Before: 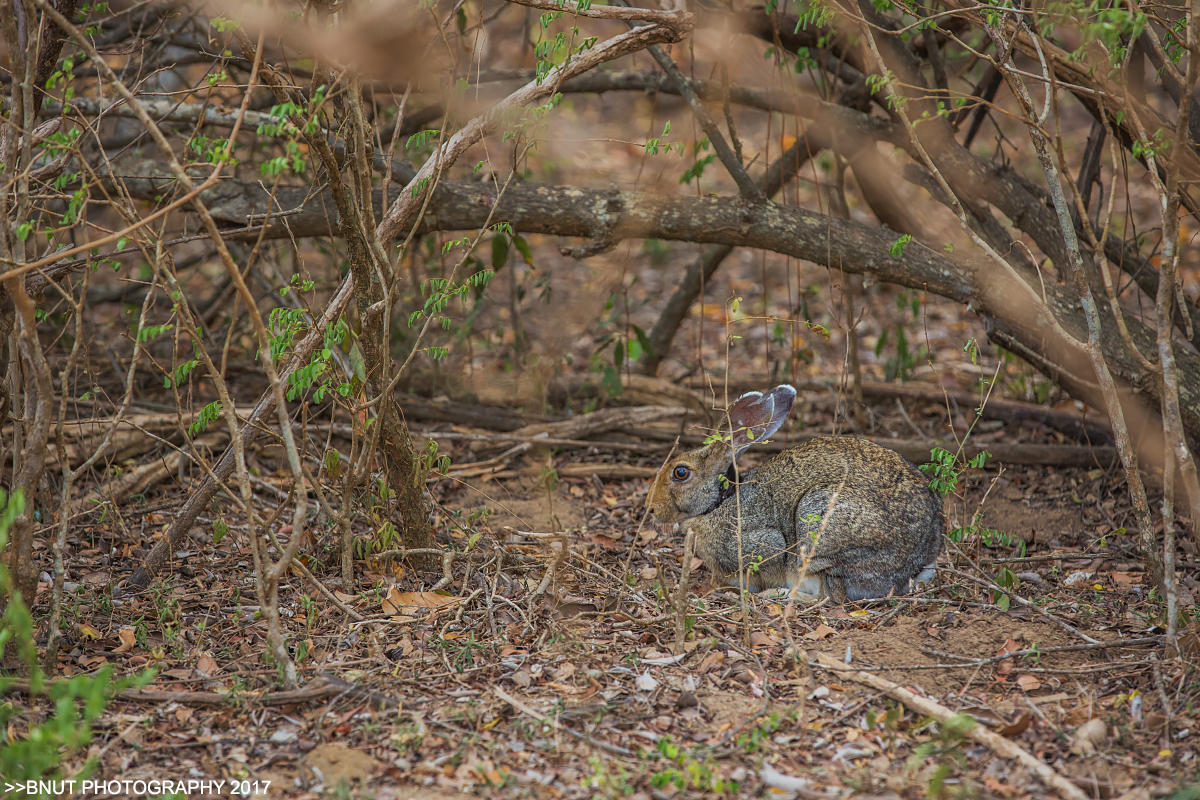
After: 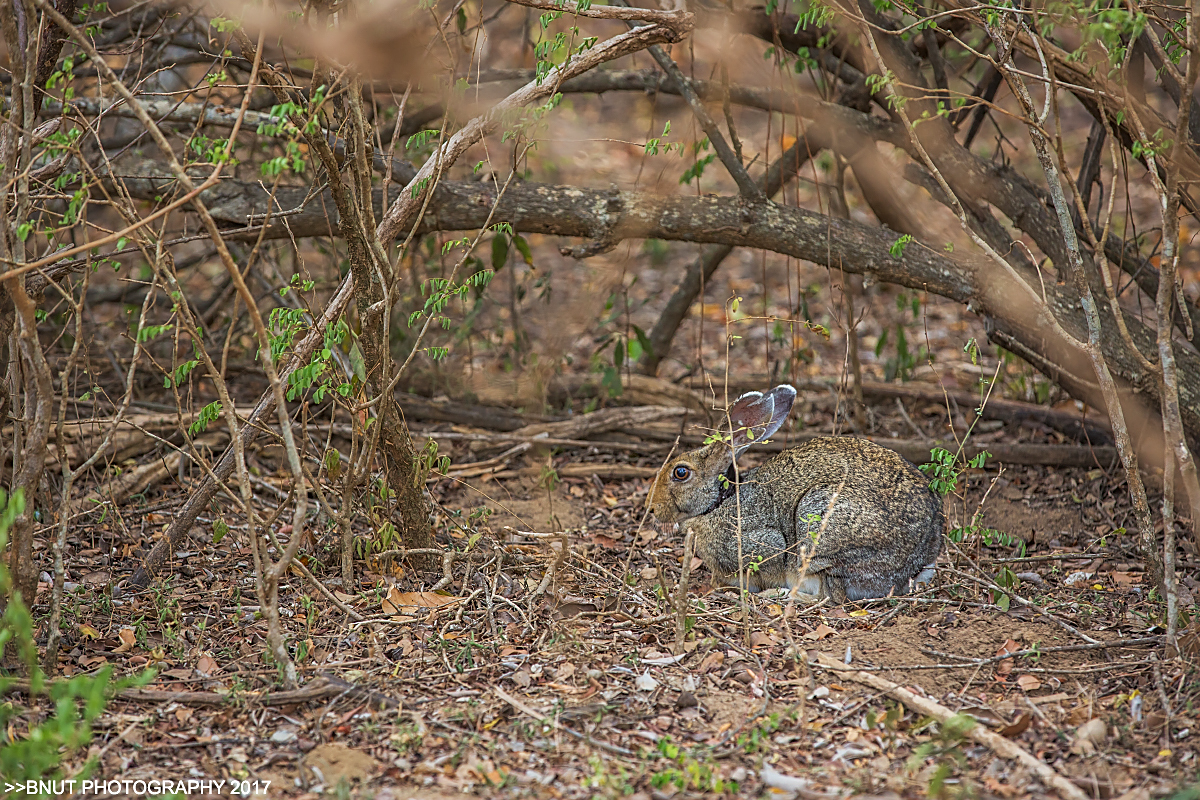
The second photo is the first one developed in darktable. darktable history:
exposure: exposure 0.203 EV, compensate exposure bias true, compensate highlight preservation false
sharpen: on, module defaults
